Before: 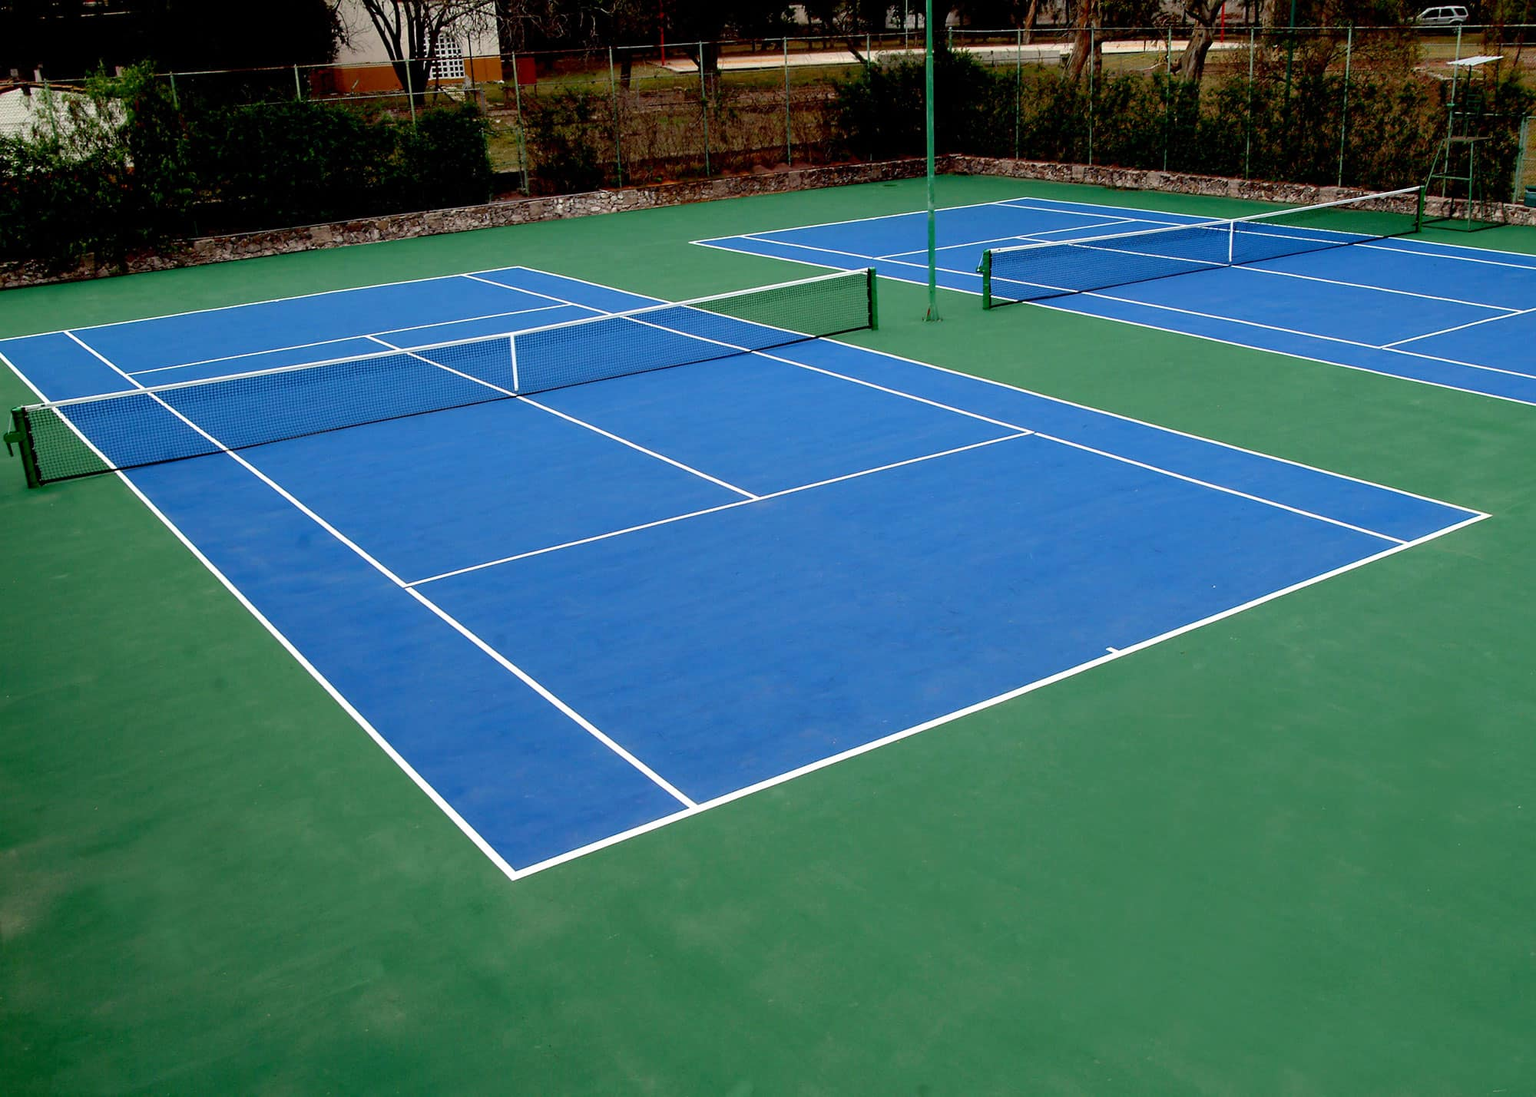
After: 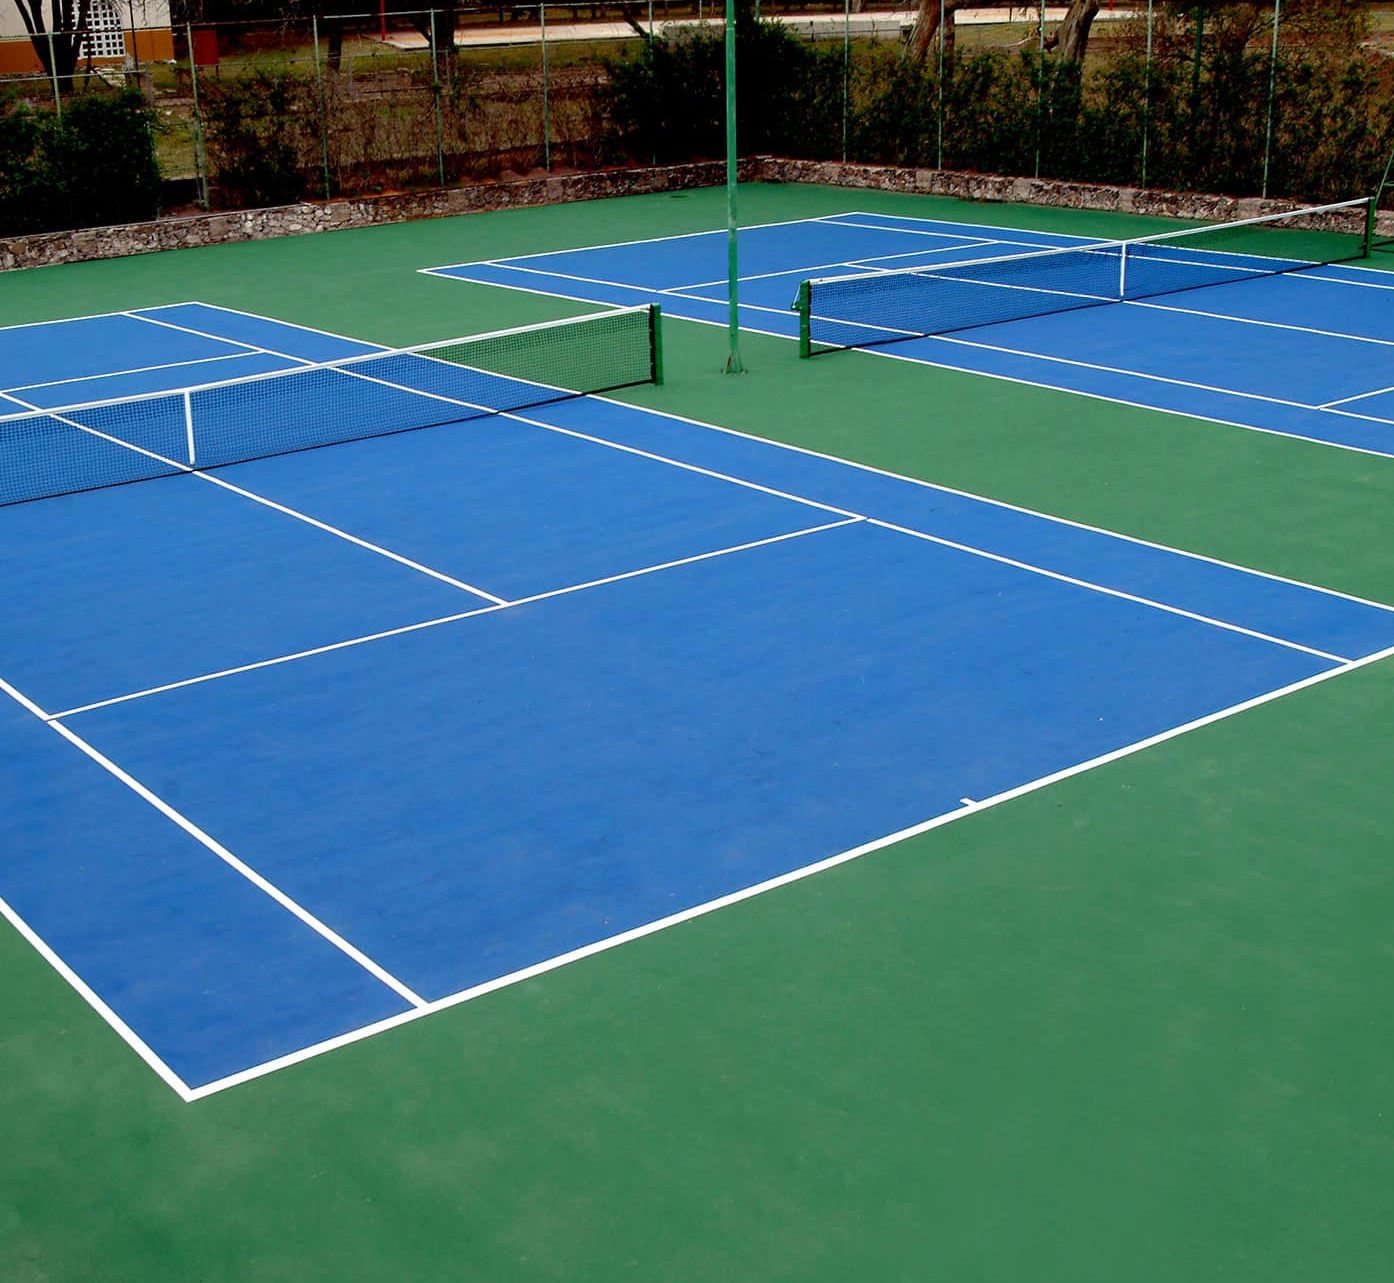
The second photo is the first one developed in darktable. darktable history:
crop and rotate: left 24.023%, top 3.151%, right 6.245%, bottom 7%
